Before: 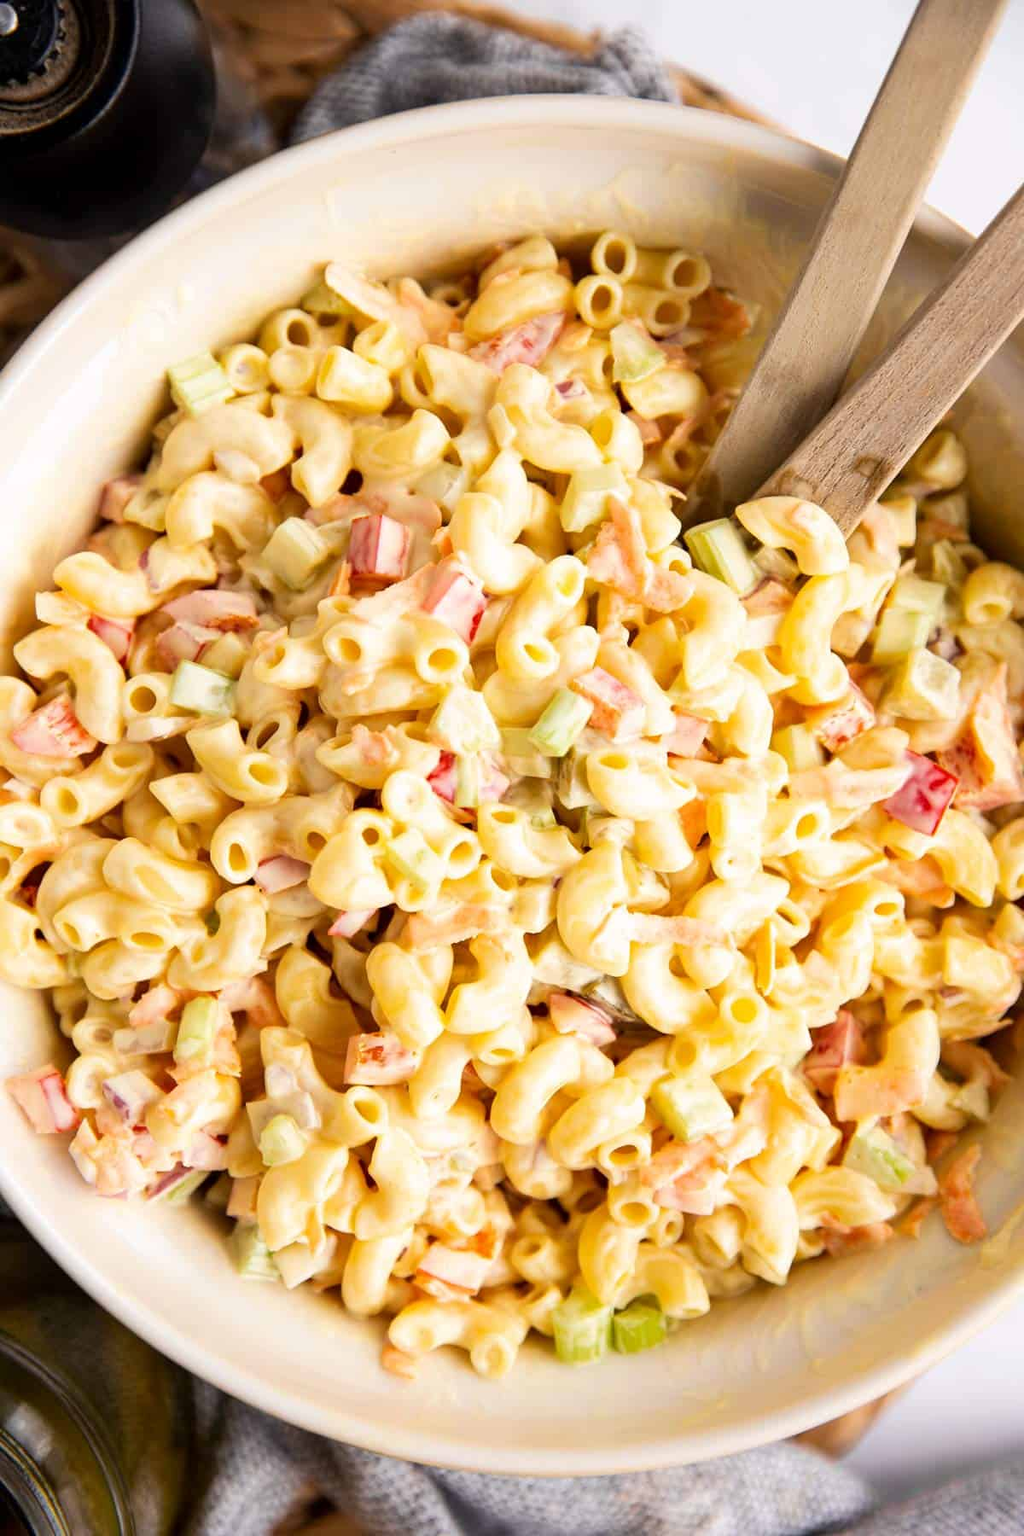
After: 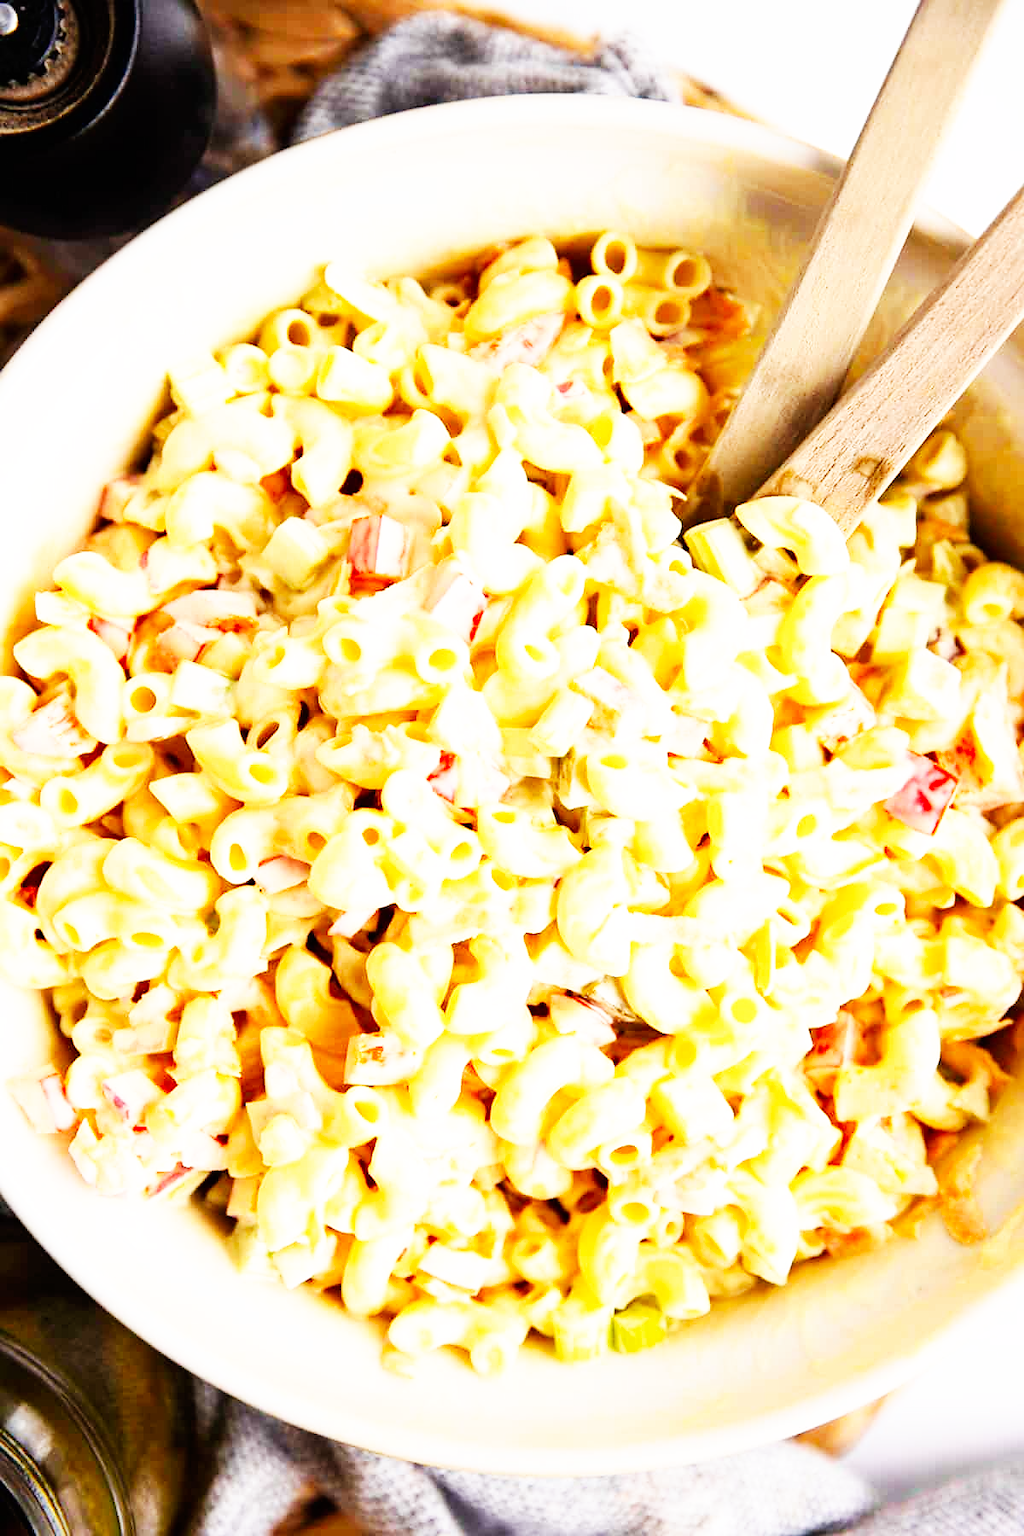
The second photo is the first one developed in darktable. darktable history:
sharpen: radius 1.031, threshold 0.854
base curve: curves: ch0 [(0, 0) (0.007, 0.004) (0.027, 0.03) (0.046, 0.07) (0.207, 0.54) (0.442, 0.872) (0.673, 0.972) (1, 1)], exposure shift 0.578, preserve colors none
